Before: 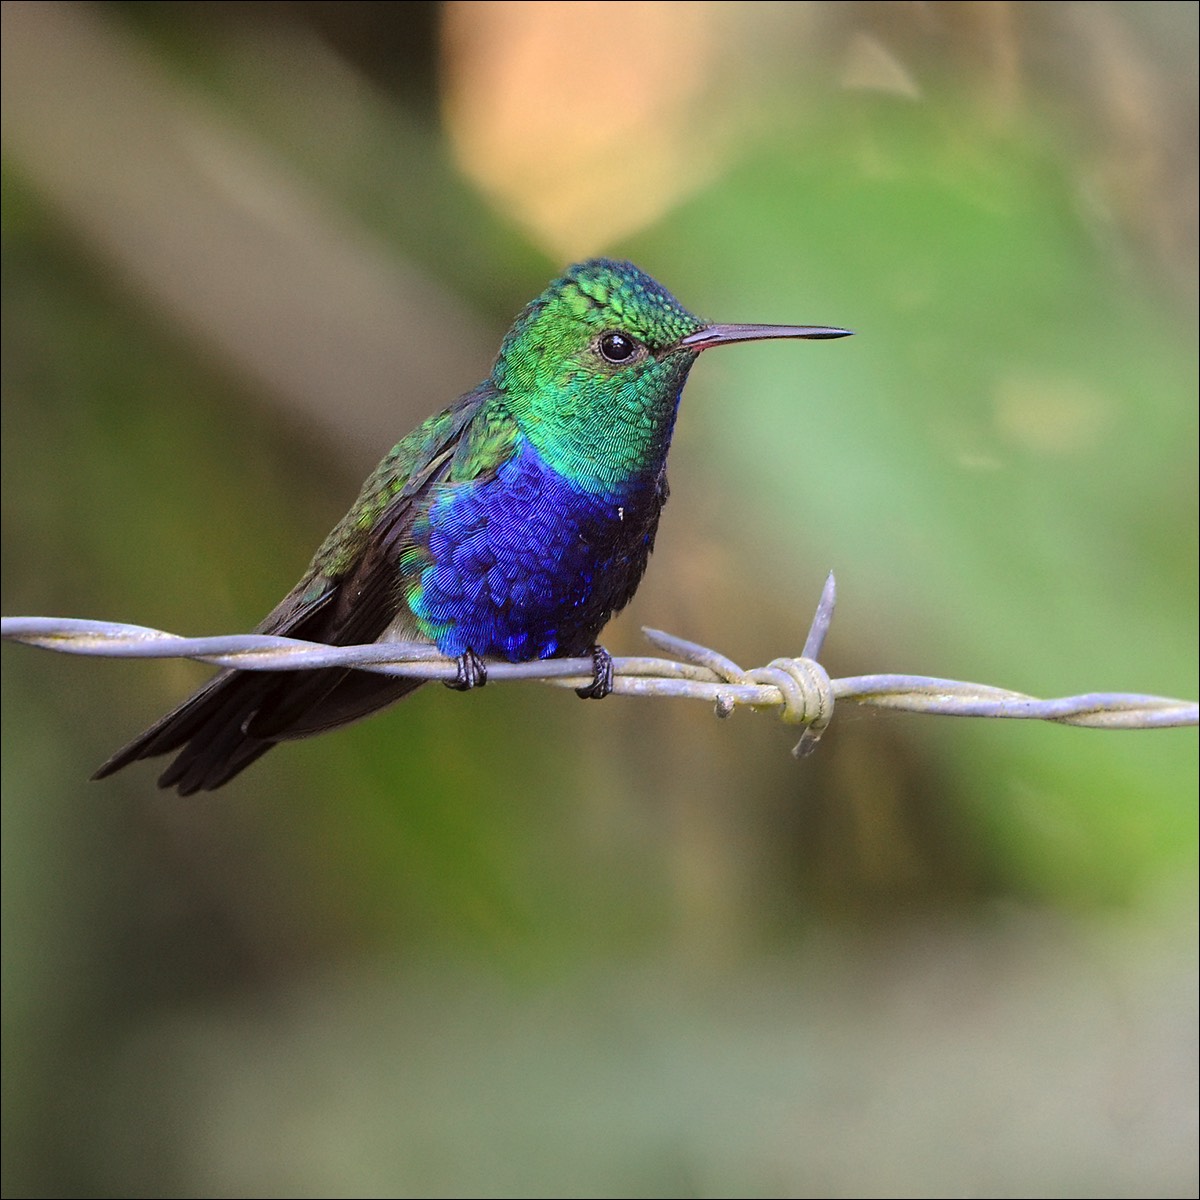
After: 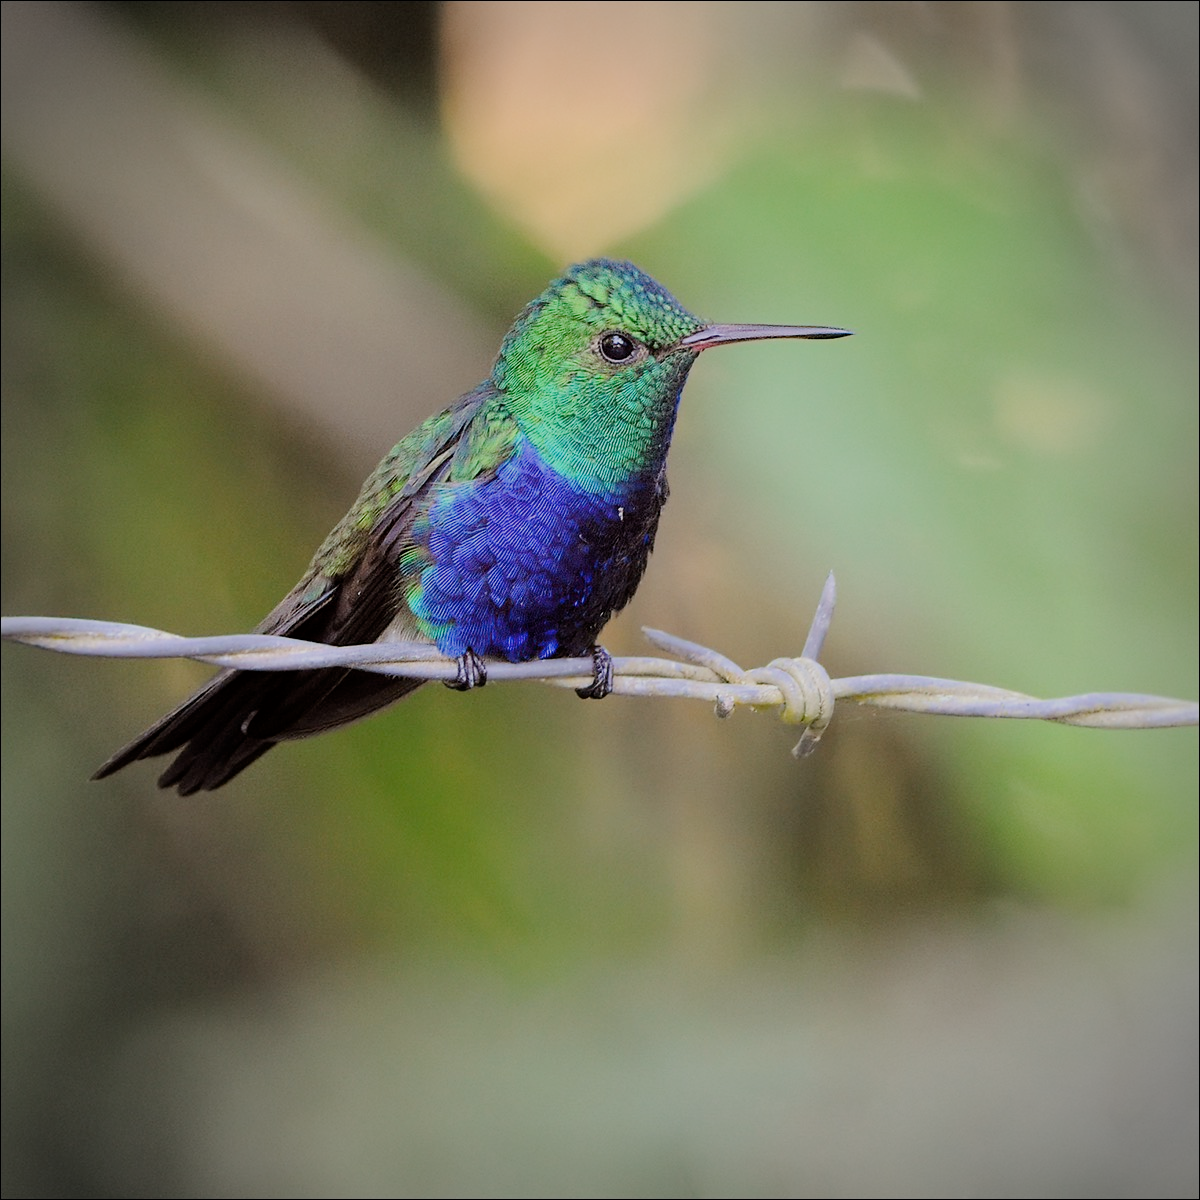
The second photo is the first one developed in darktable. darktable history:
vignetting: on, module defaults
filmic rgb: black relative exposure -7.65 EV, white relative exposure 4.56 EV, hardness 3.61
